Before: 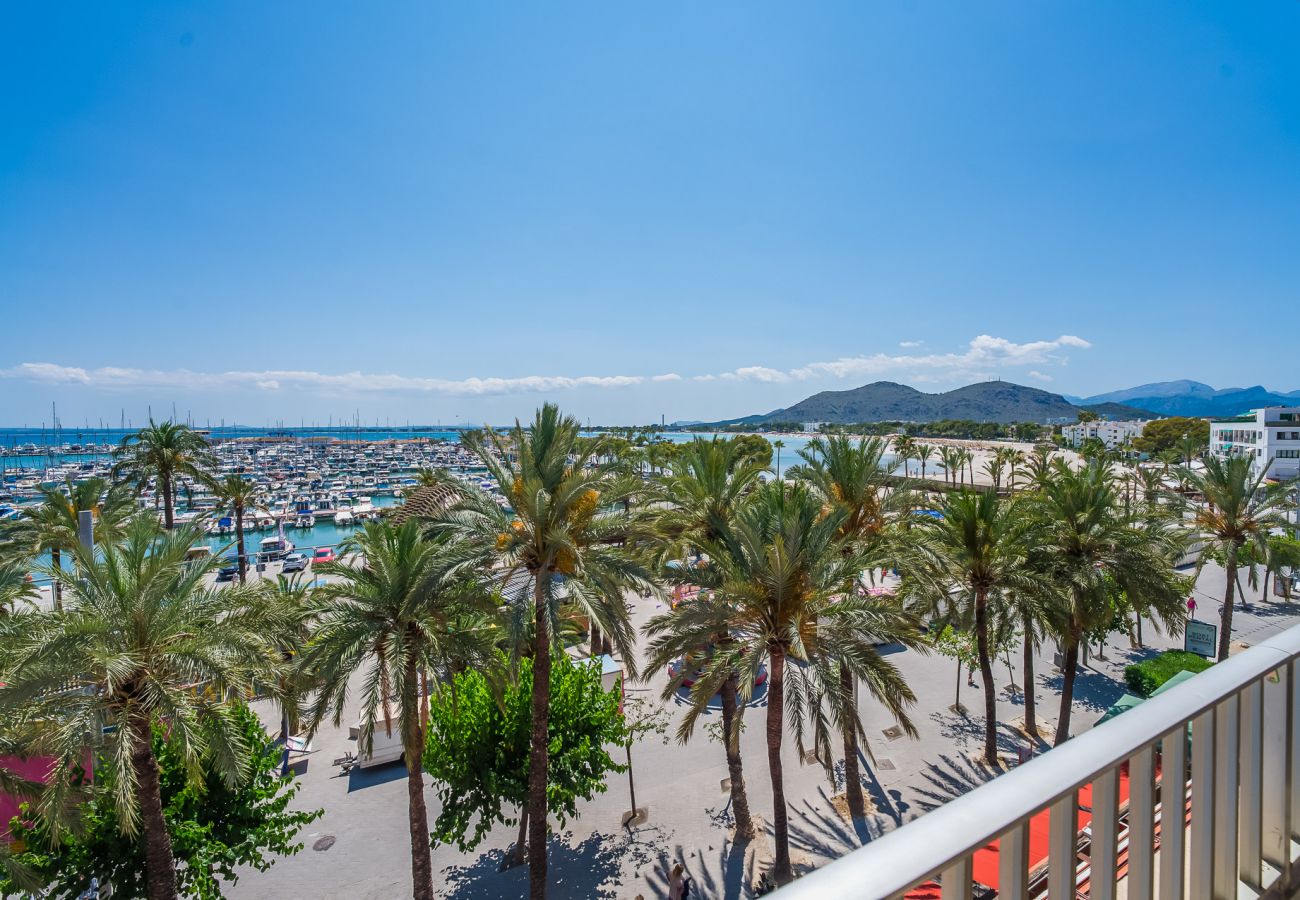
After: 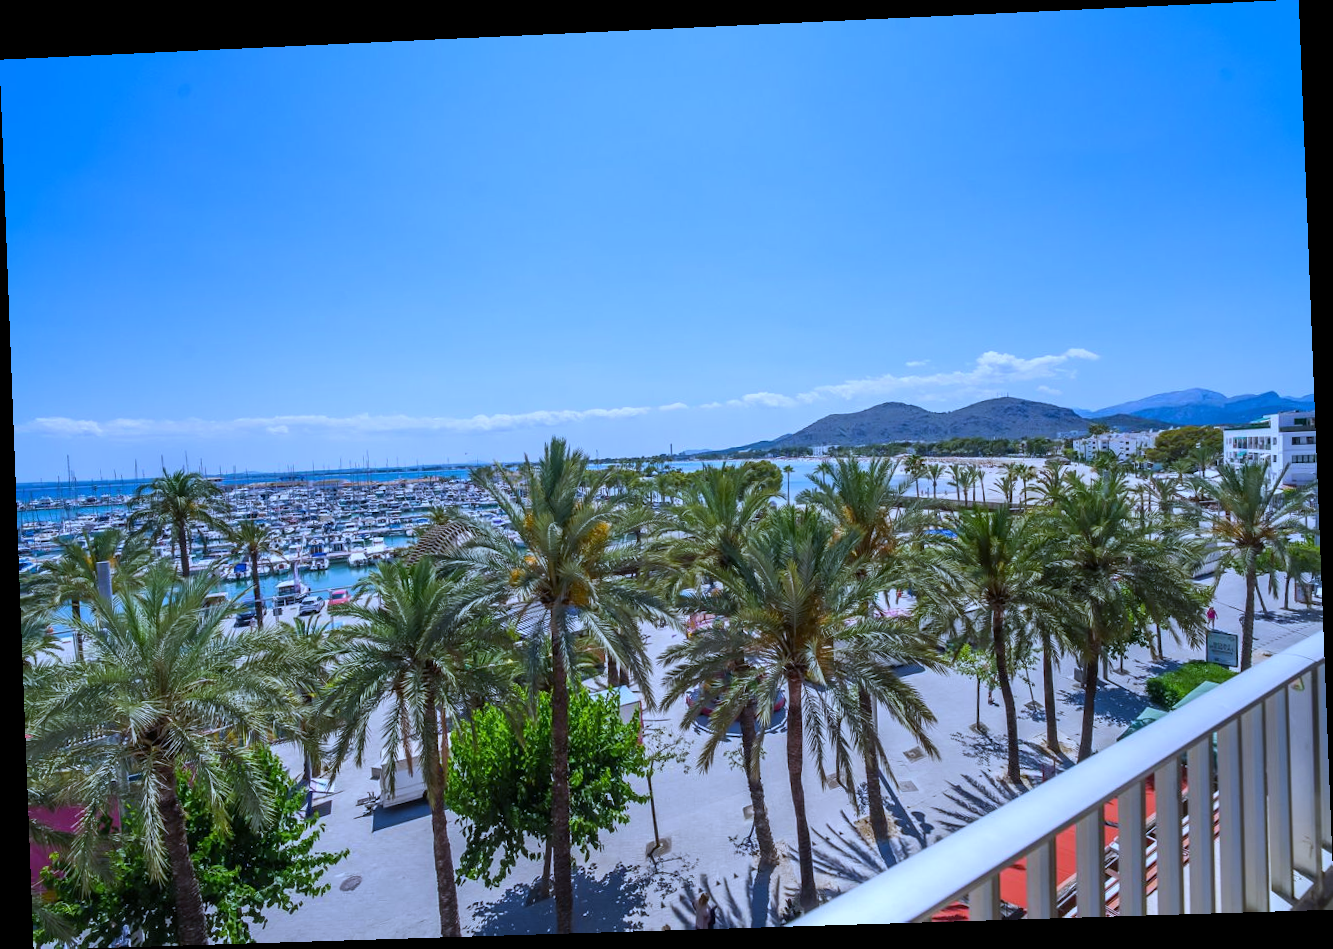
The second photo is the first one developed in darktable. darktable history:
rotate and perspective: rotation -2.22°, lens shift (horizontal) -0.022, automatic cropping off
white balance: red 0.871, blue 1.249
